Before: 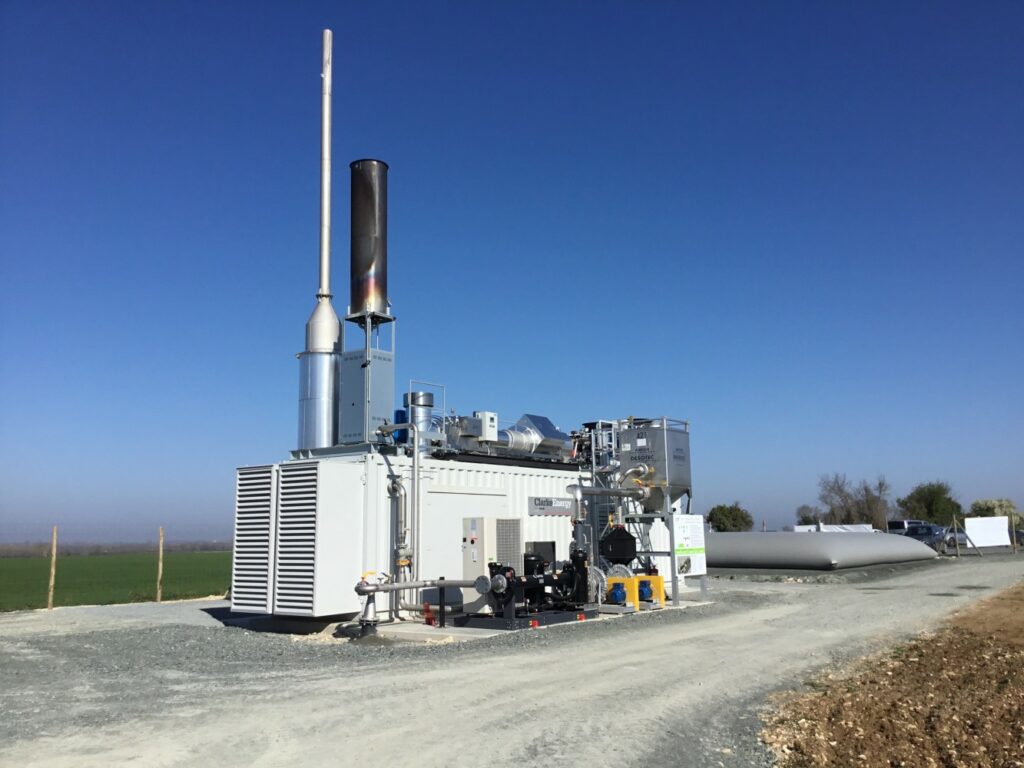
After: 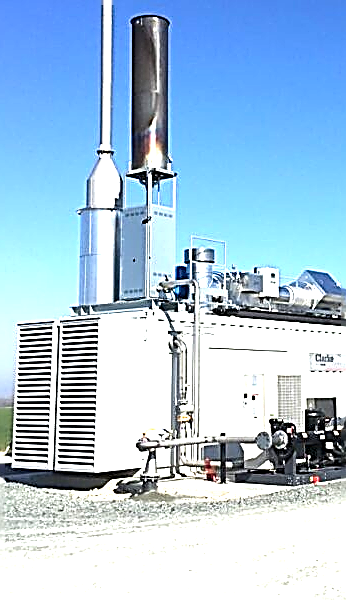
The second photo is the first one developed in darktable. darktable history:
crop and rotate: left 21.387%, top 18.762%, right 44.79%, bottom 2.999%
sharpen: amount 1.983
exposure: black level correction 0, exposure 1.503 EV, compensate exposure bias true, compensate highlight preservation false
